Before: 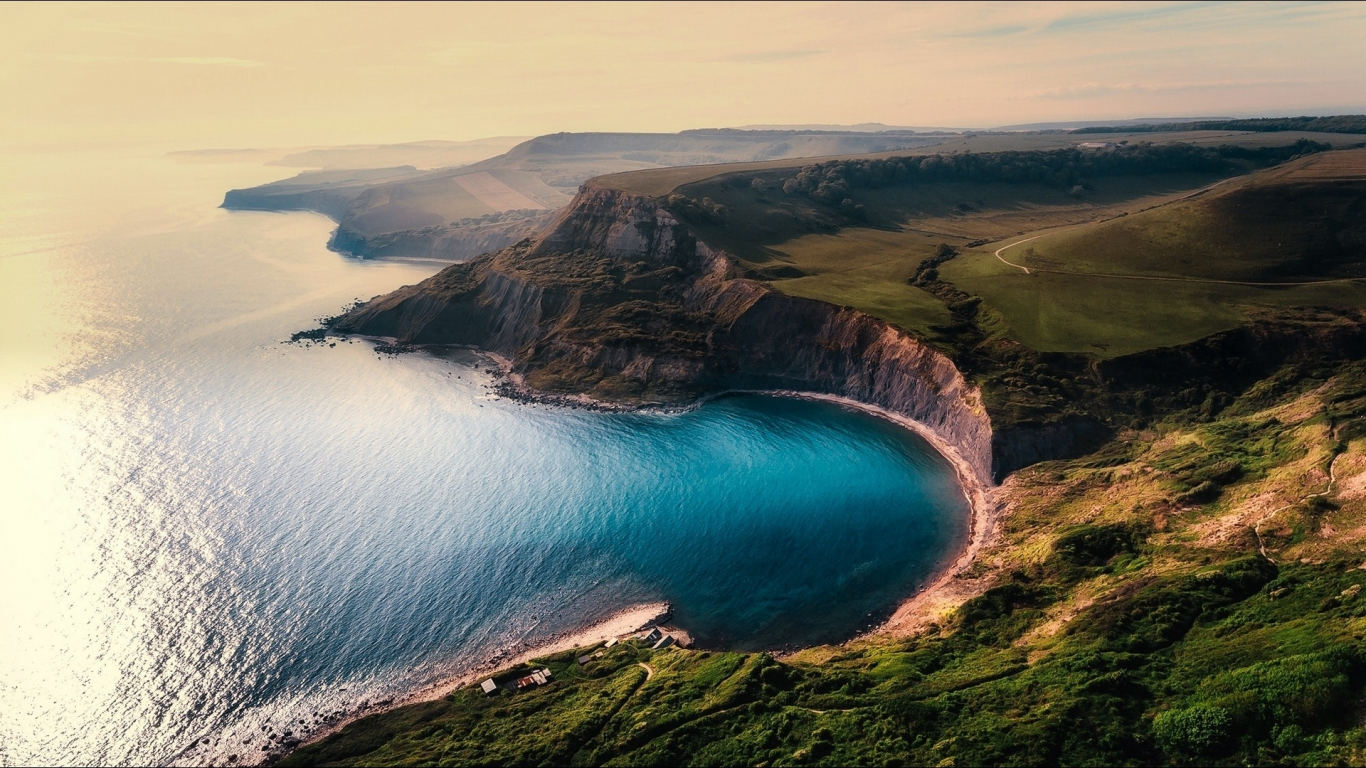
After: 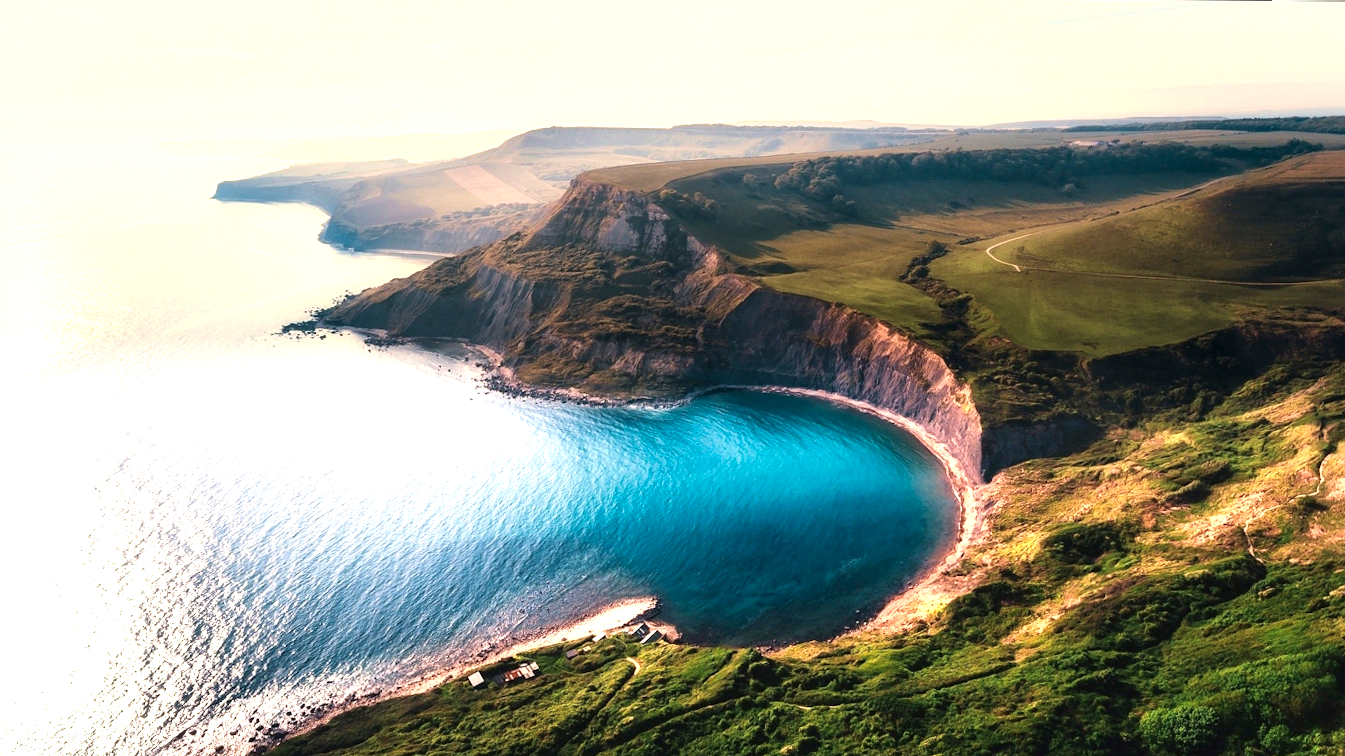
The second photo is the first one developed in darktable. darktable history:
crop and rotate: angle -0.48°
velvia: on, module defaults
exposure: black level correction 0, exposure 1.106 EV, compensate exposure bias true, compensate highlight preservation false
